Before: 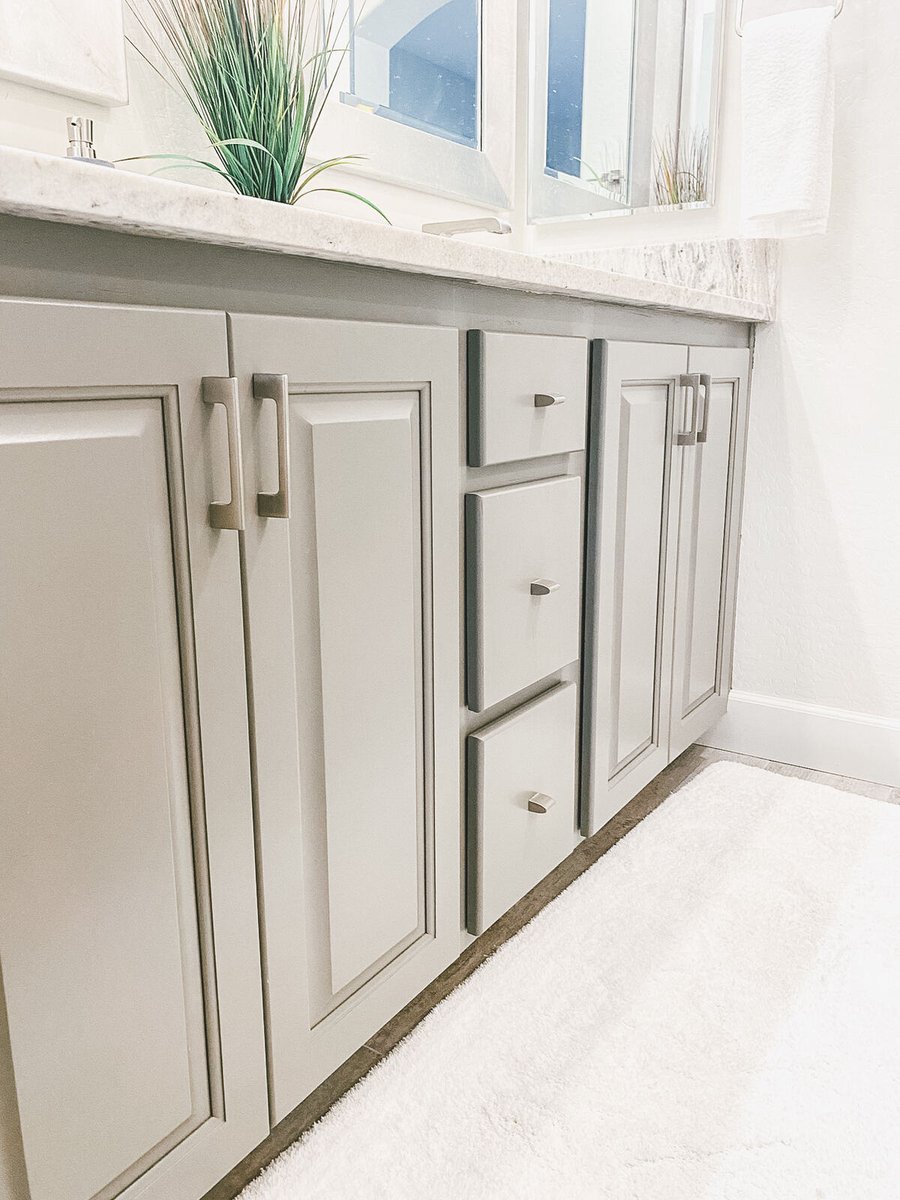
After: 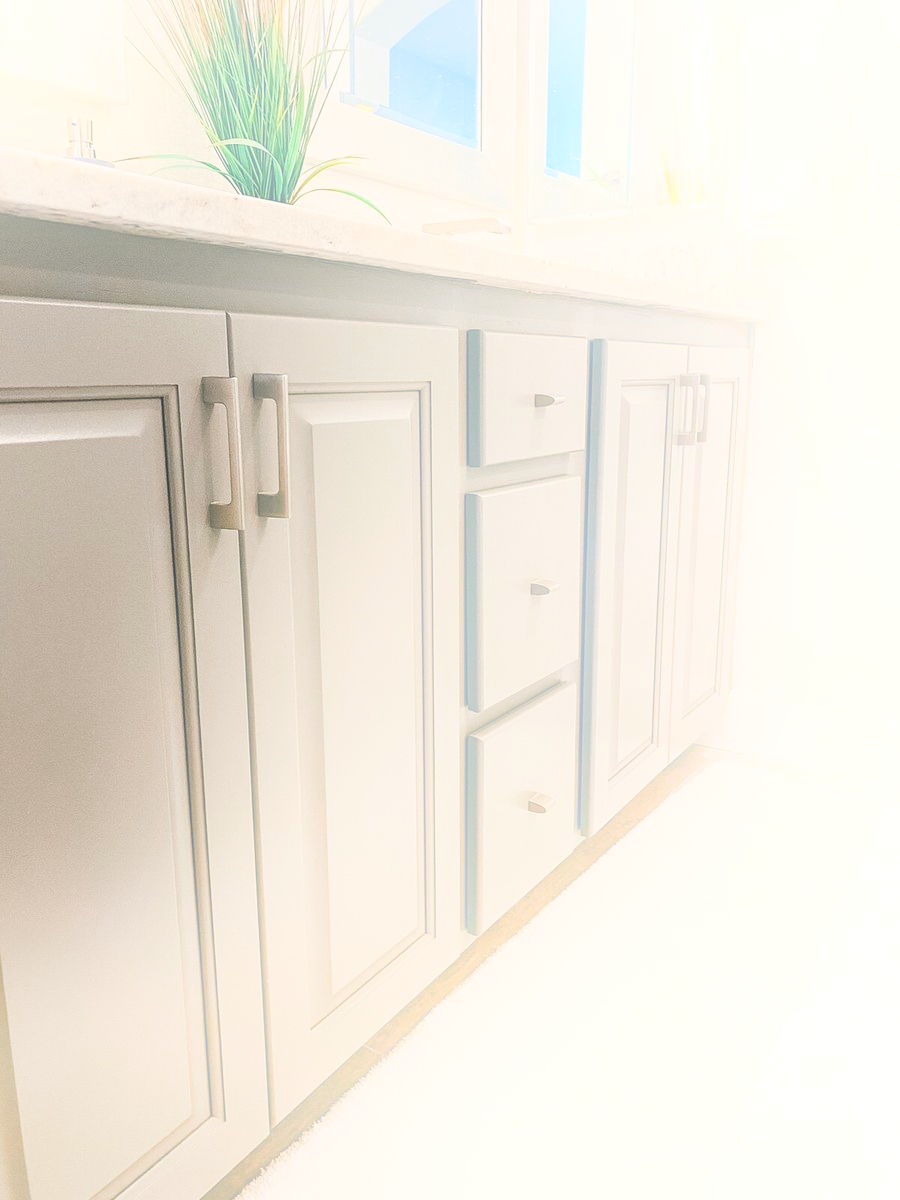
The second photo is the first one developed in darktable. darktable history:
color balance rgb: shadows lift › hue 87.51°, highlights gain › chroma 1.35%, highlights gain › hue 55.1°, global offset › chroma 0.13%, global offset › hue 253.66°, perceptual saturation grading › global saturation 16.38%
bloom: on, module defaults
white balance: red 0.978, blue 0.999
